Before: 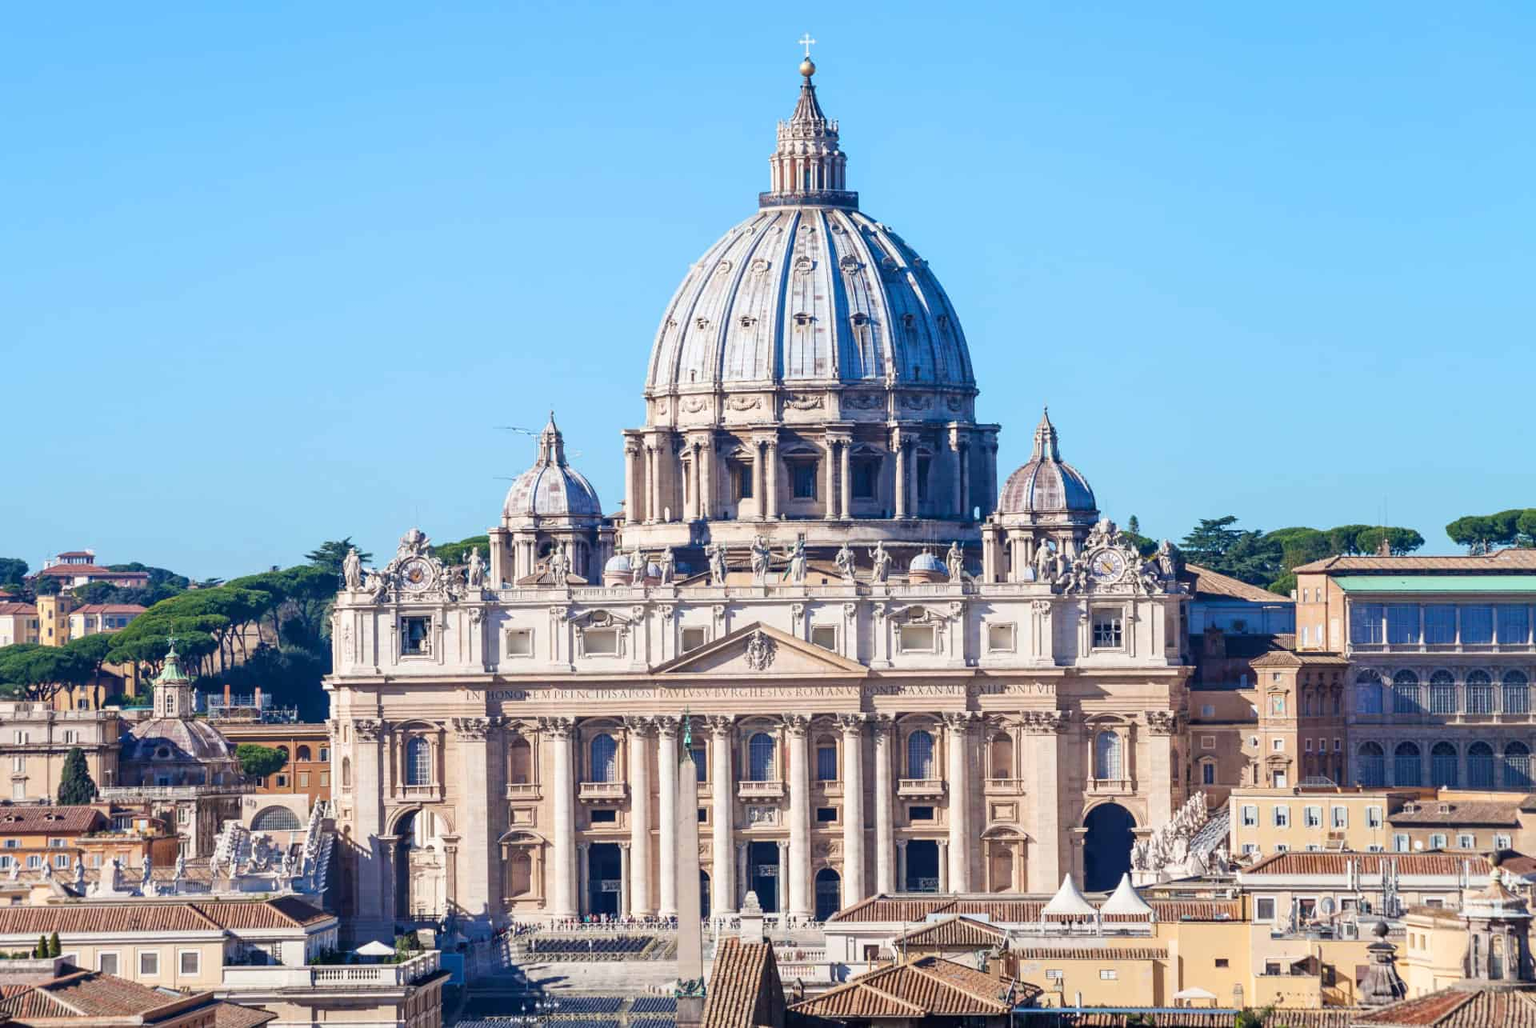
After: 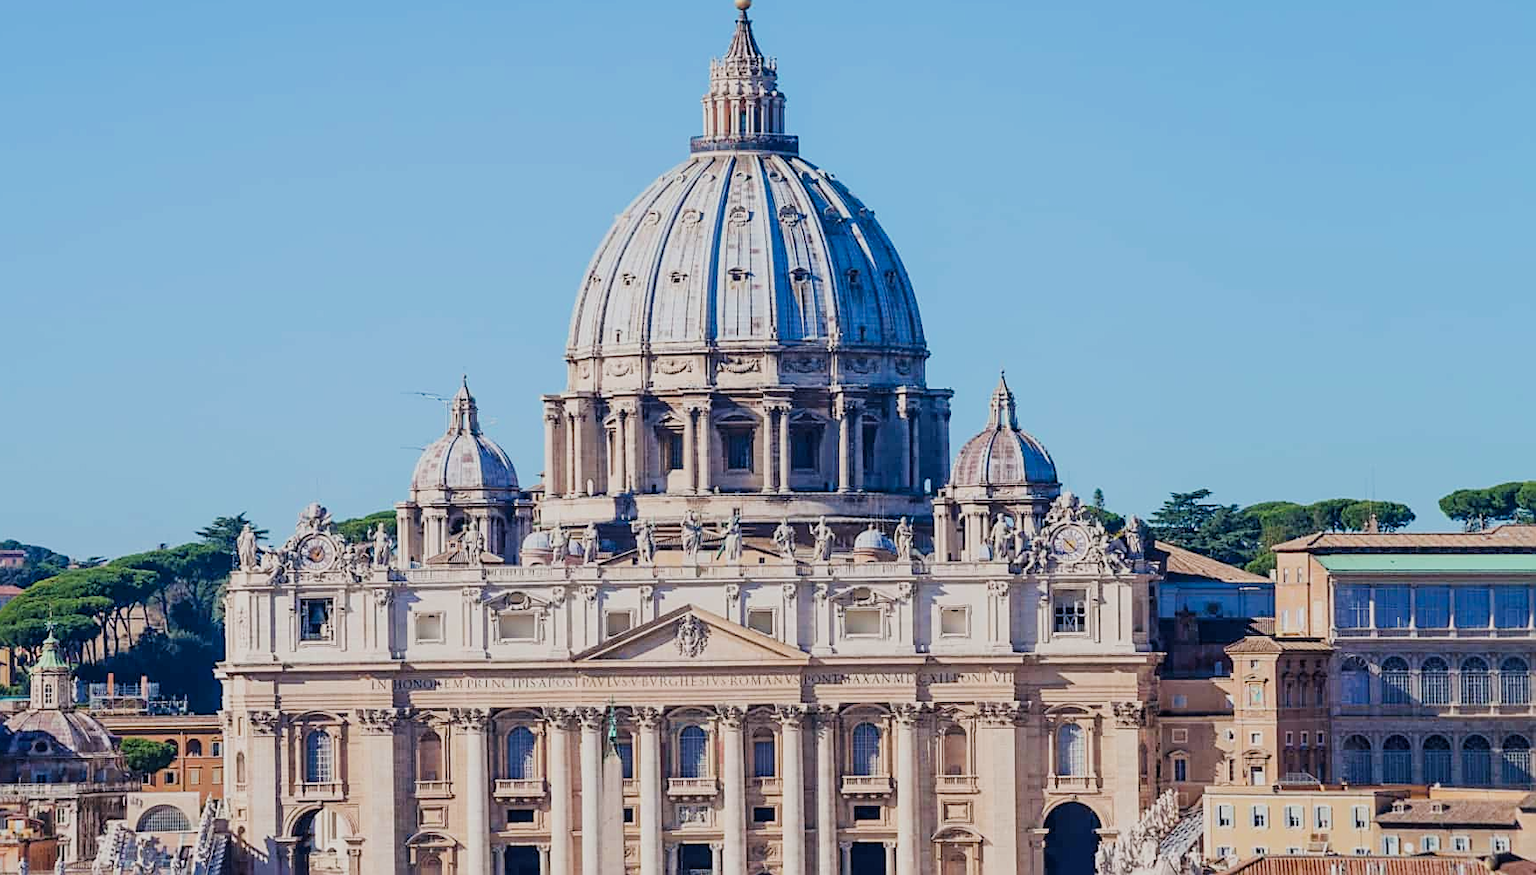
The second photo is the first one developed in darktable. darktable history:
crop: left 8.192%, top 6.549%, bottom 15.312%
color correction: highlights b* -0.048, saturation 1.1
filmic rgb: black relative exposure -7.65 EV, white relative exposure 4.56 EV, threshold 2.95 EV, hardness 3.61, enable highlight reconstruction true
sharpen: on, module defaults
